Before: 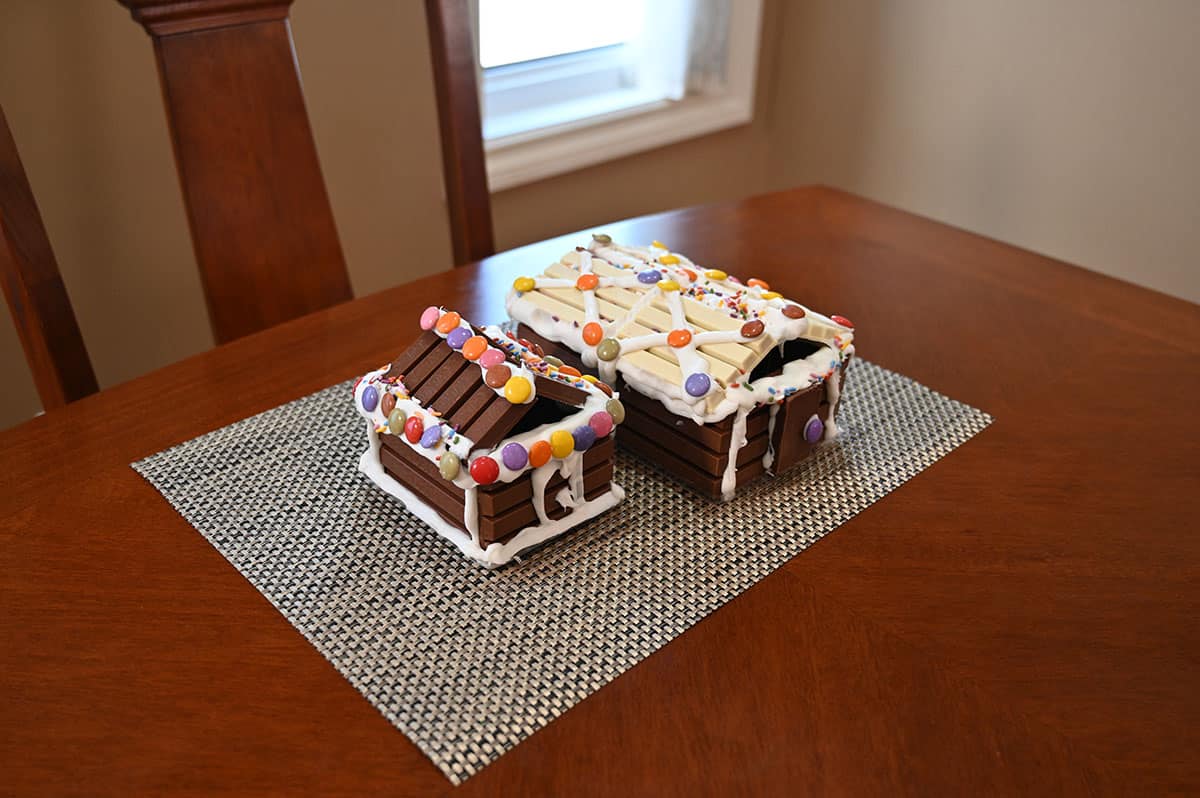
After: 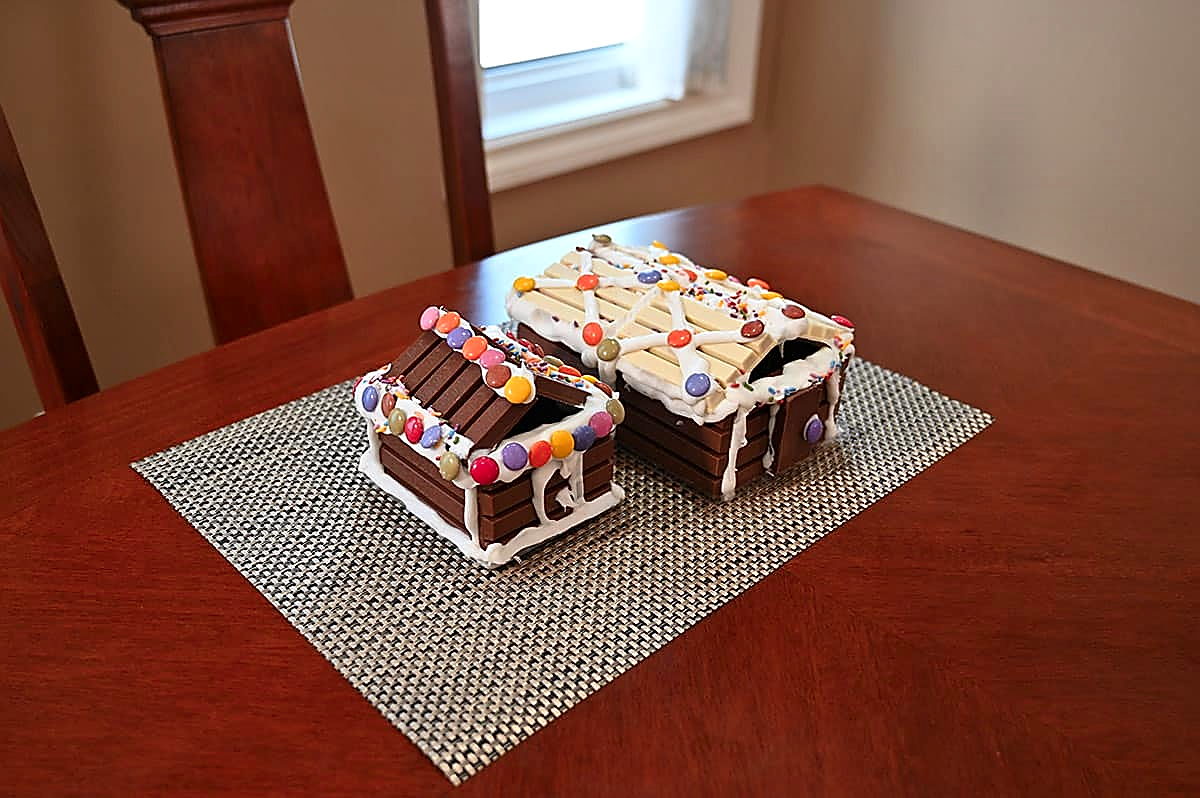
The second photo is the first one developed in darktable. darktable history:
local contrast: mode bilateral grid, contrast 19, coarseness 49, detail 120%, midtone range 0.2
sharpen: radius 1.425, amount 1.252, threshold 0.845
color zones: curves: ch1 [(0.235, 0.558) (0.75, 0.5)]; ch2 [(0.25, 0.462) (0.749, 0.457)]
